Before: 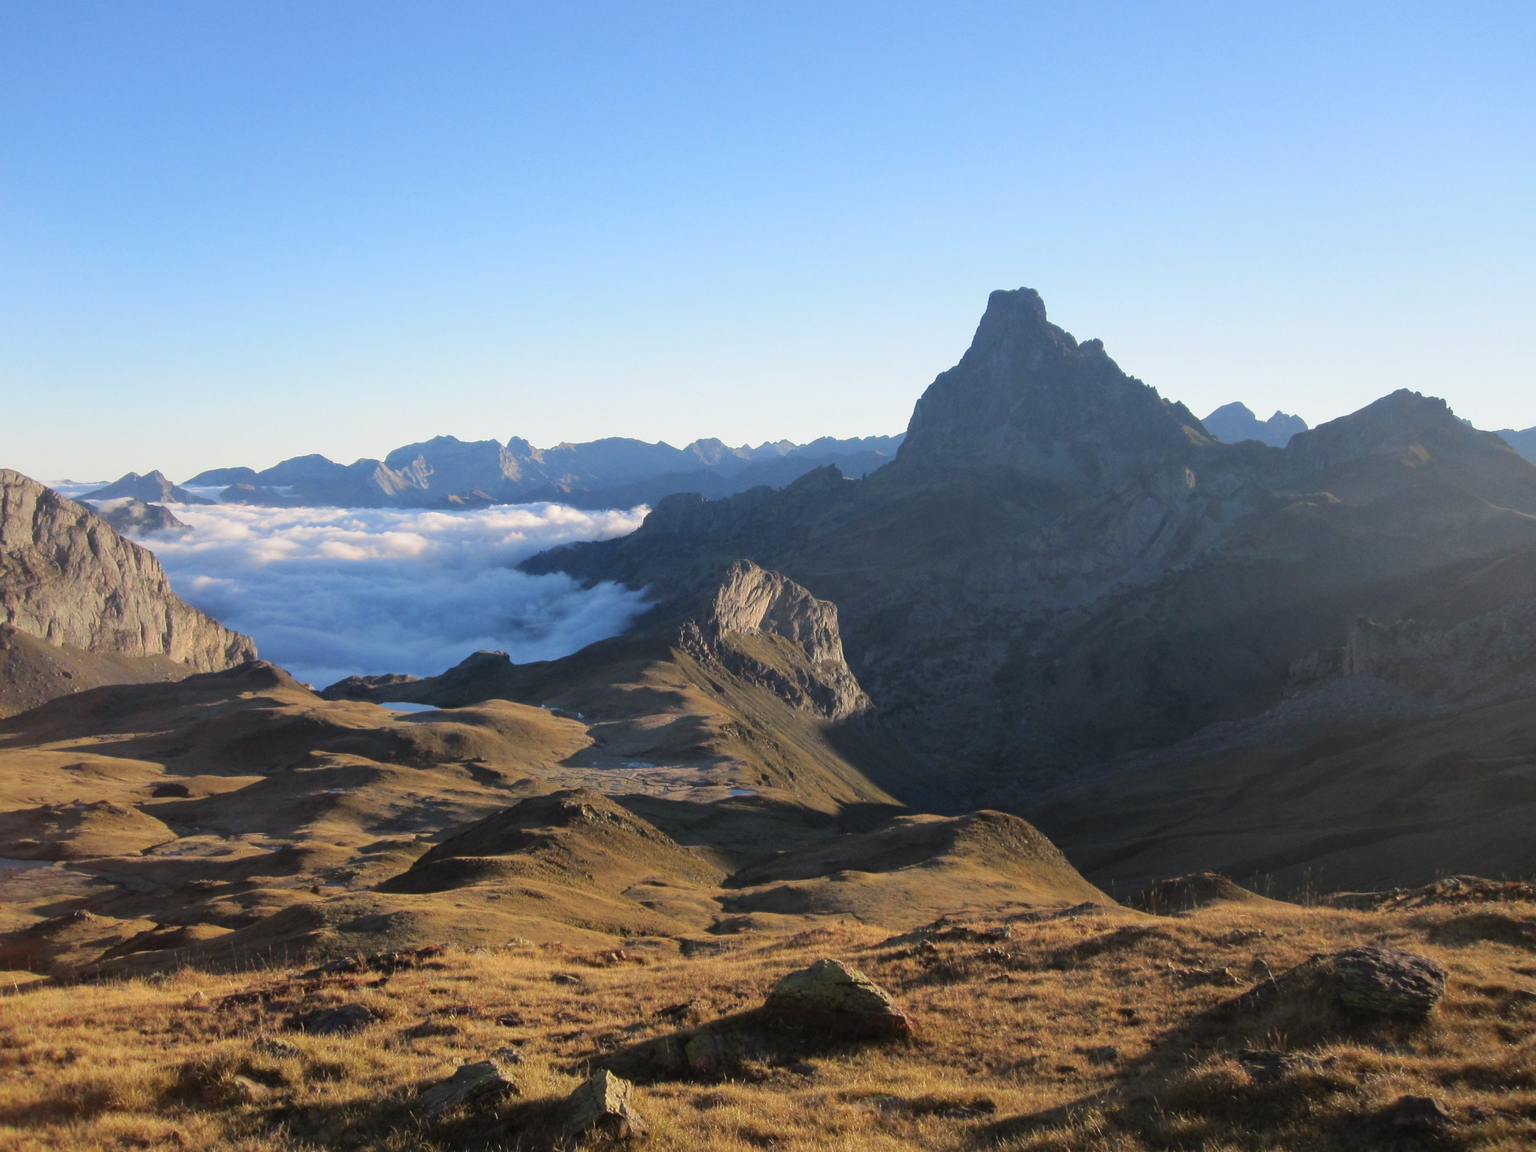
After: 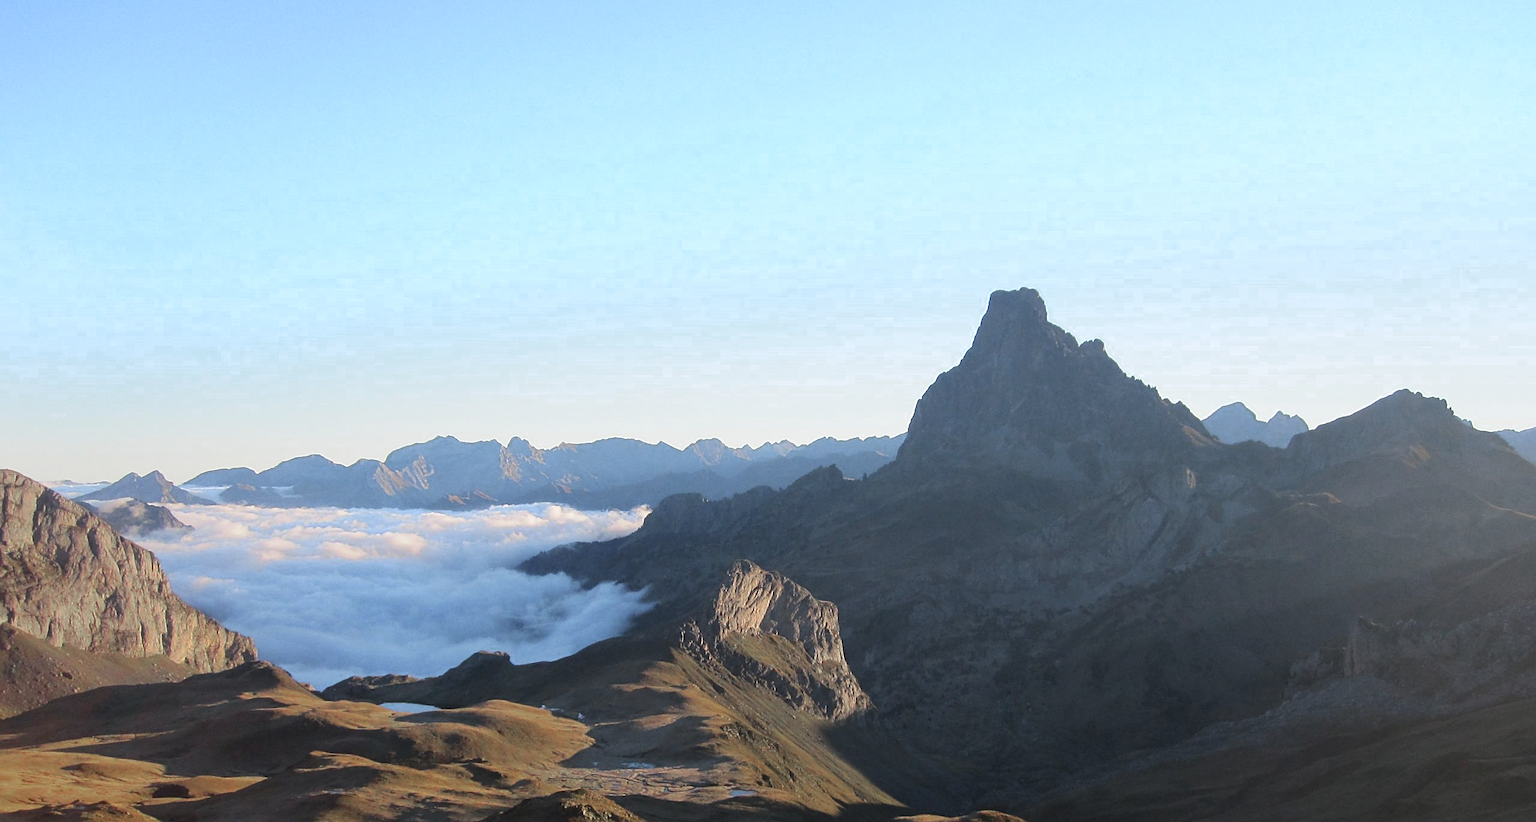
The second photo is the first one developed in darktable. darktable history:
crop: bottom 28.576%
color zones: curves: ch0 [(0, 0.466) (0.128, 0.466) (0.25, 0.5) (0.375, 0.456) (0.5, 0.5) (0.625, 0.5) (0.737, 0.652) (0.875, 0.5)]; ch1 [(0, 0.603) (0.125, 0.618) (0.261, 0.348) (0.372, 0.353) (0.497, 0.363) (0.611, 0.45) (0.731, 0.427) (0.875, 0.518) (0.998, 0.652)]; ch2 [(0, 0.559) (0.125, 0.451) (0.253, 0.564) (0.37, 0.578) (0.5, 0.466) (0.625, 0.471) (0.731, 0.471) (0.88, 0.485)]
sharpen: on, module defaults
